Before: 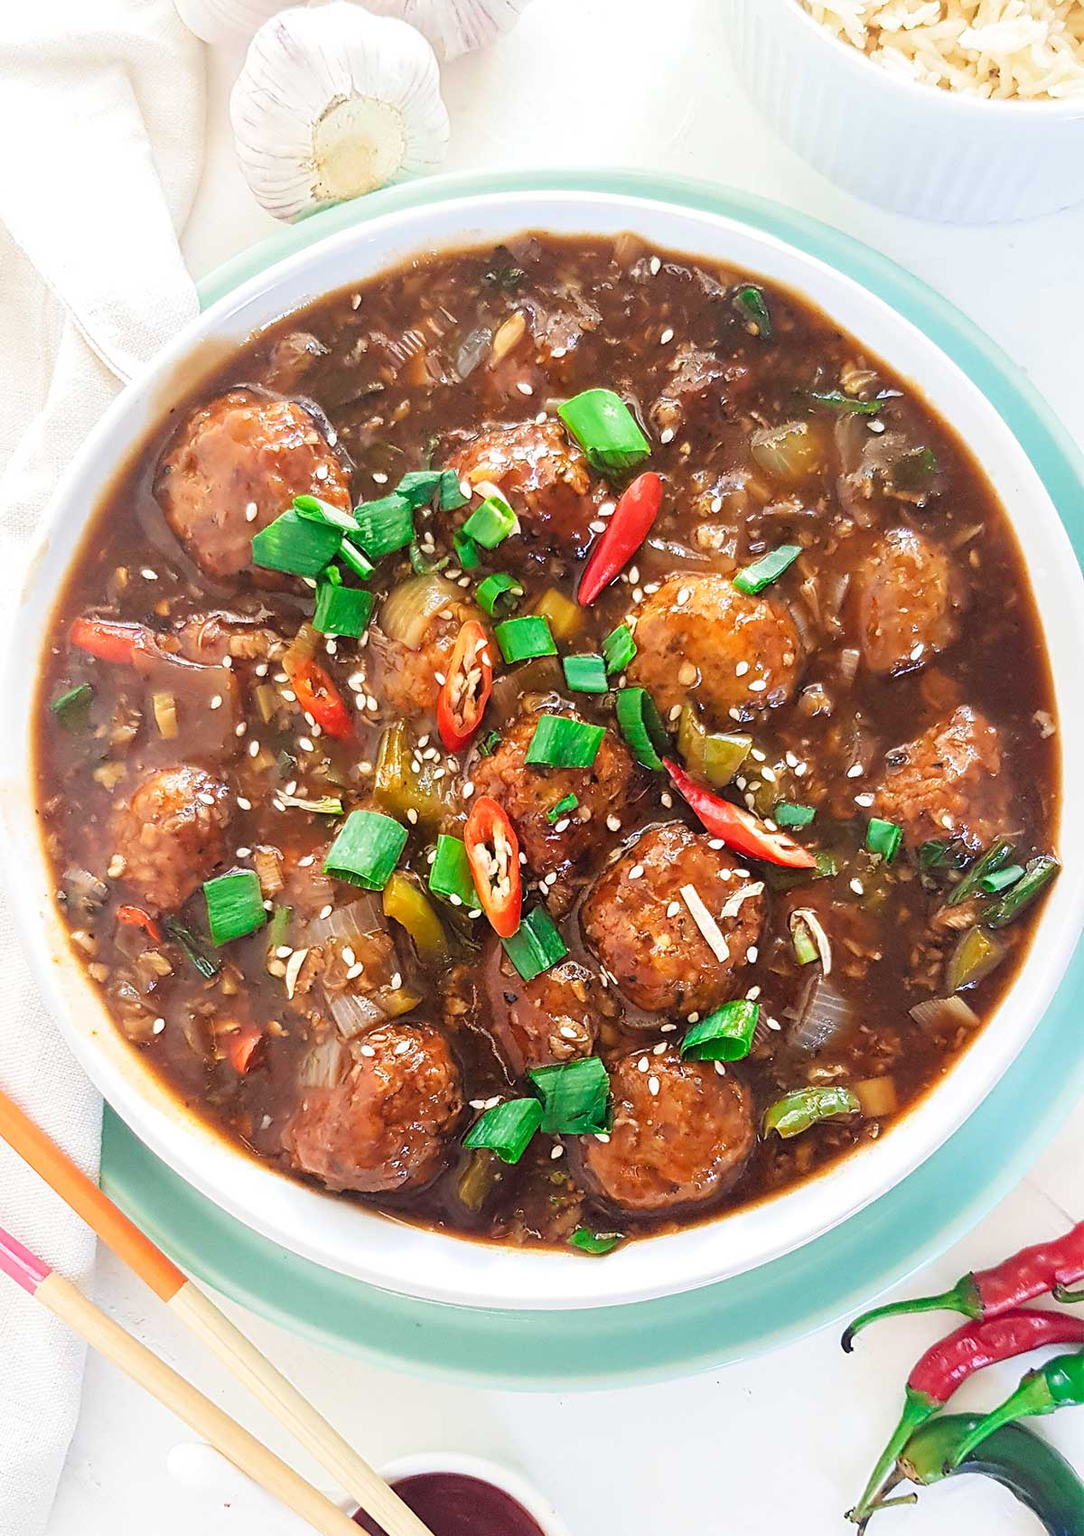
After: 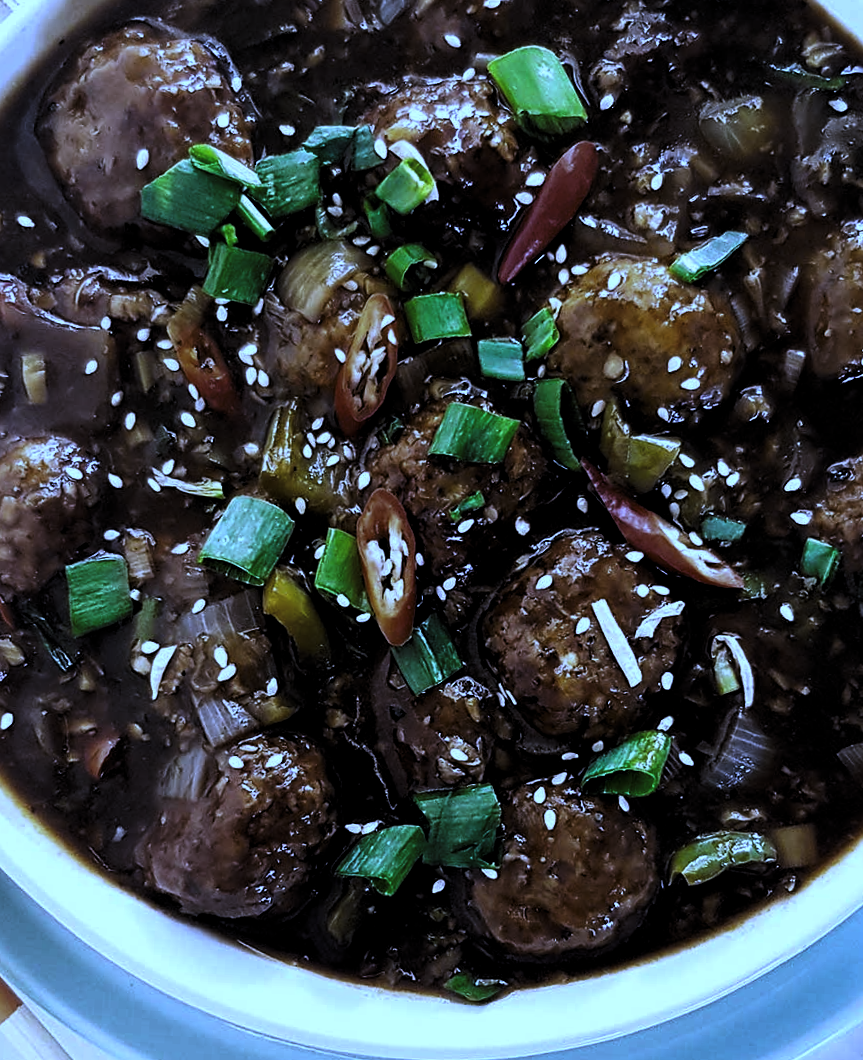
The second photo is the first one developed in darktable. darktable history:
crop and rotate: angle -3.37°, left 9.79%, top 20.73%, right 12.42%, bottom 11.82%
levels: mode automatic, black 8.58%, gray 59.42%, levels [0, 0.445, 1]
white balance: red 0.766, blue 1.537
